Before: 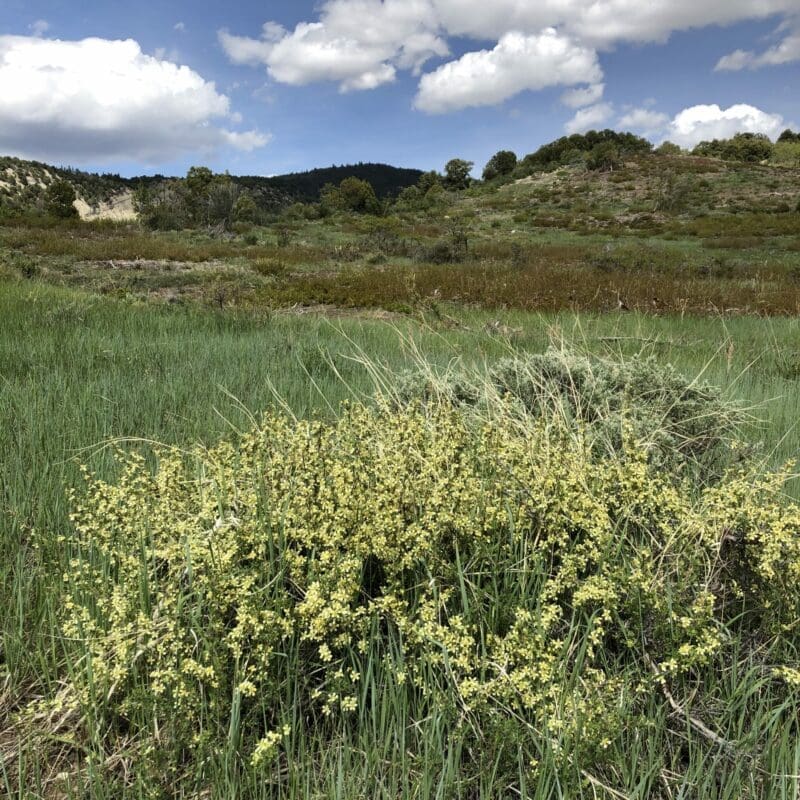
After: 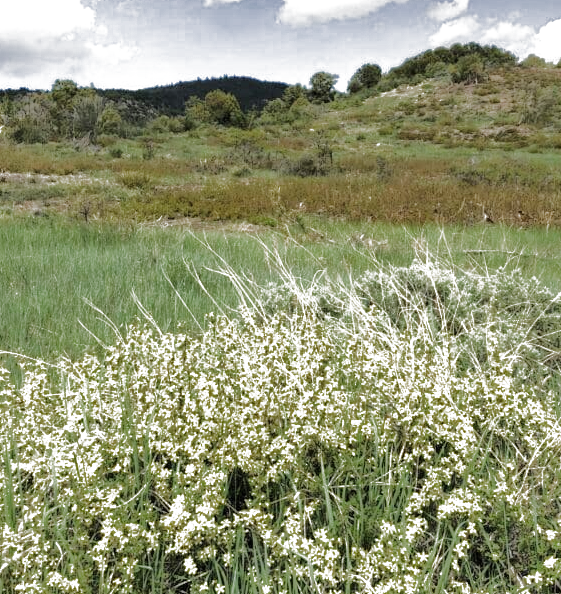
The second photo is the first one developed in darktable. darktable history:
exposure: black level correction 0, exposure 1.2 EV, compensate exposure bias true, compensate highlight preservation false
filmic rgb: black relative exposure -9.51 EV, white relative exposure 3.02 EV, hardness 6.1, color science v4 (2020)
shadows and highlights: shadows -18.05, highlights -73.28
crop and rotate: left 16.943%, top 10.957%, right 12.855%, bottom 14.742%
